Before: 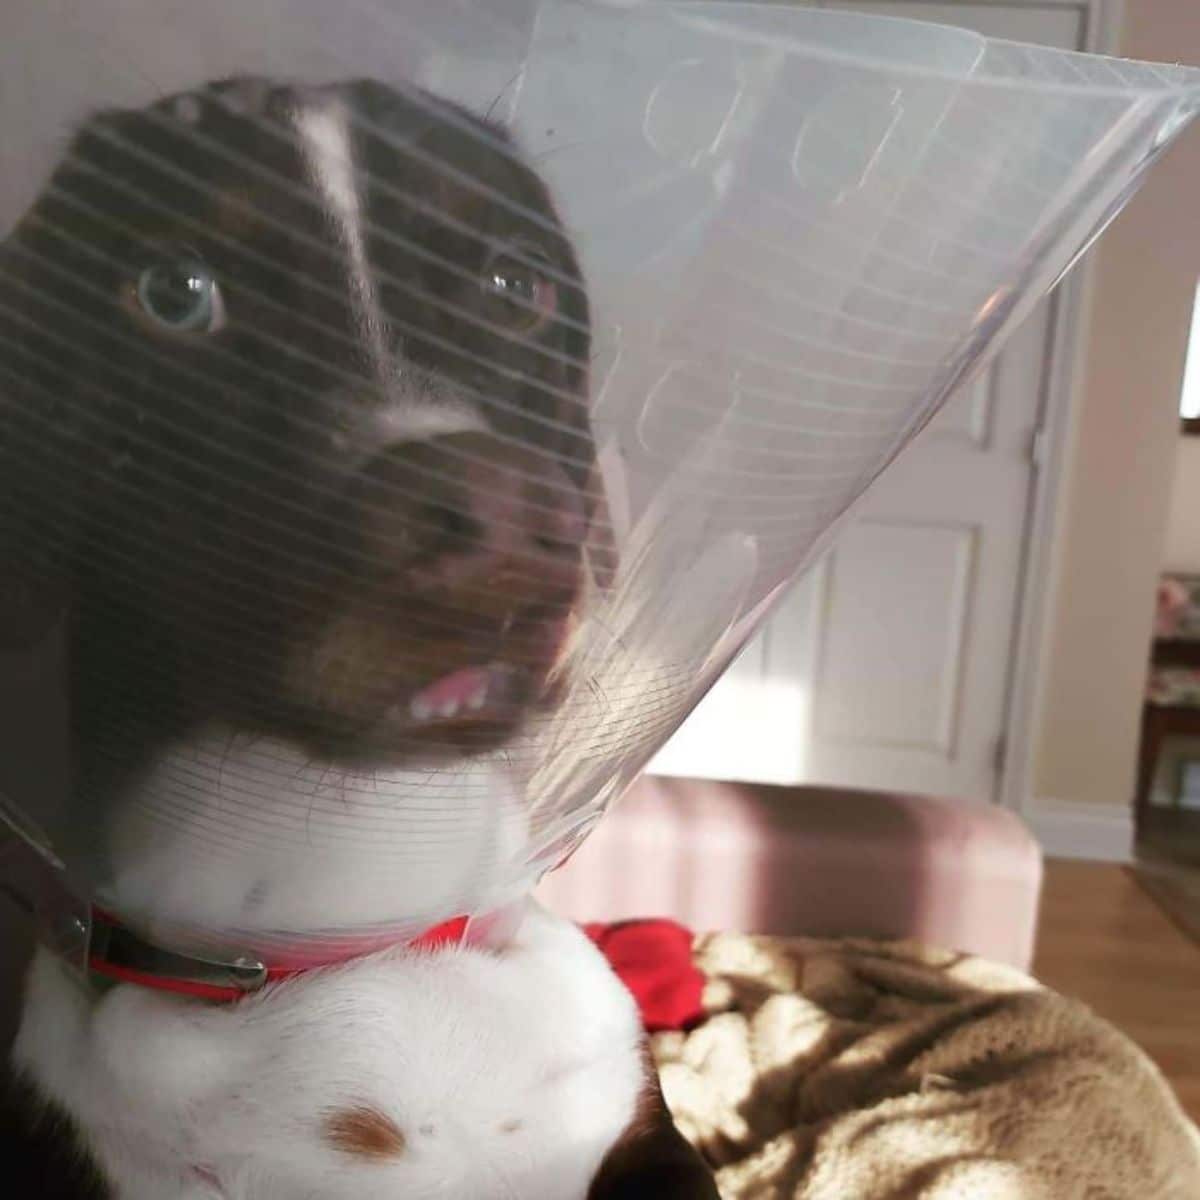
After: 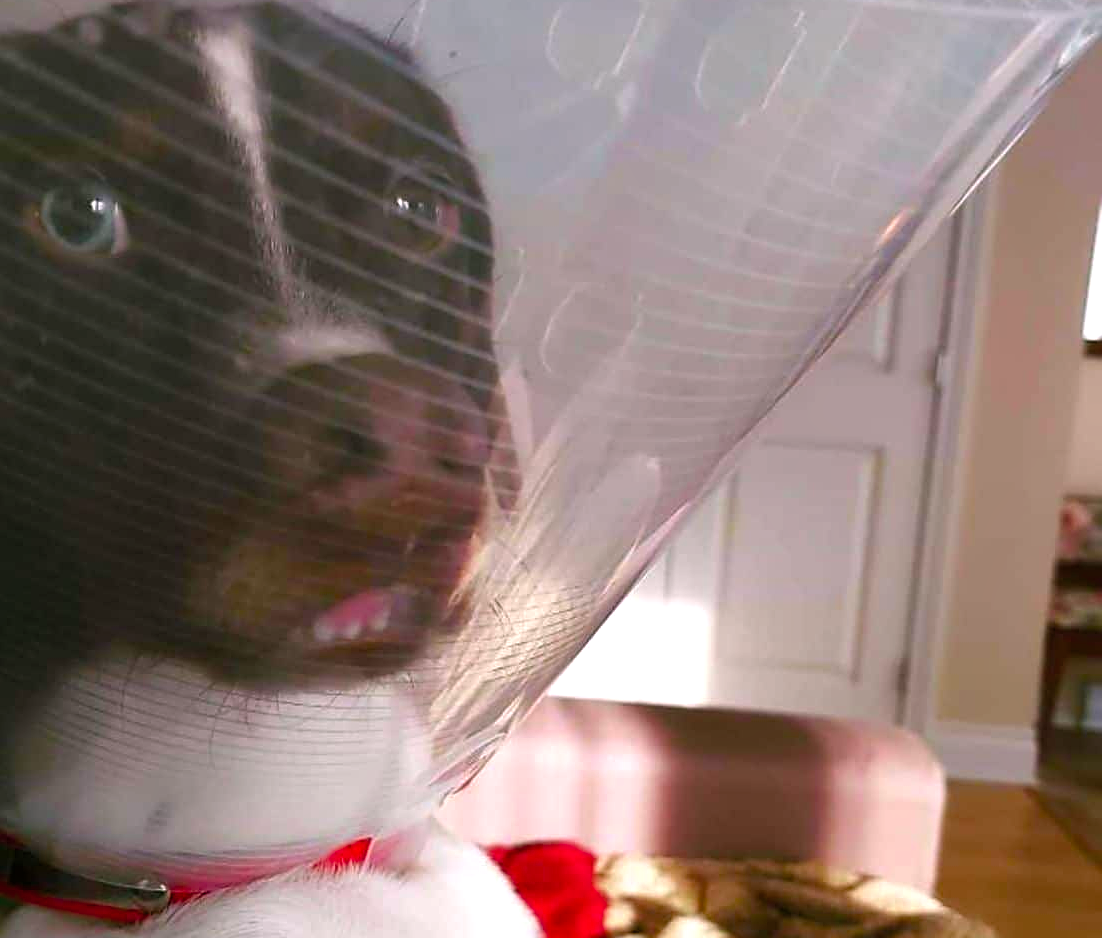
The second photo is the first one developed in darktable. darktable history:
exposure: compensate highlight preservation false
crop: left 8.158%, top 6.54%, bottom 15.242%
sharpen: on, module defaults
shadows and highlights: shadows 25.41, highlights -23.6
contrast equalizer: octaves 7, y [[0.518, 0.517, 0.501, 0.5, 0.5, 0.5], [0.5 ×6], [0.5 ×6], [0 ×6], [0 ×6]]
color balance rgb: highlights gain › chroma 1.464%, highlights gain › hue 310.45°, linear chroma grading › shadows -7.867%, linear chroma grading › global chroma 9.847%, perceptual saturation grading › global saturation 20.558%, perceptual saturation grading › highlights -19.735%, perceptual saturation grading › shadows 29.703%, global vibrance 30.362%, contrast 9.861%
